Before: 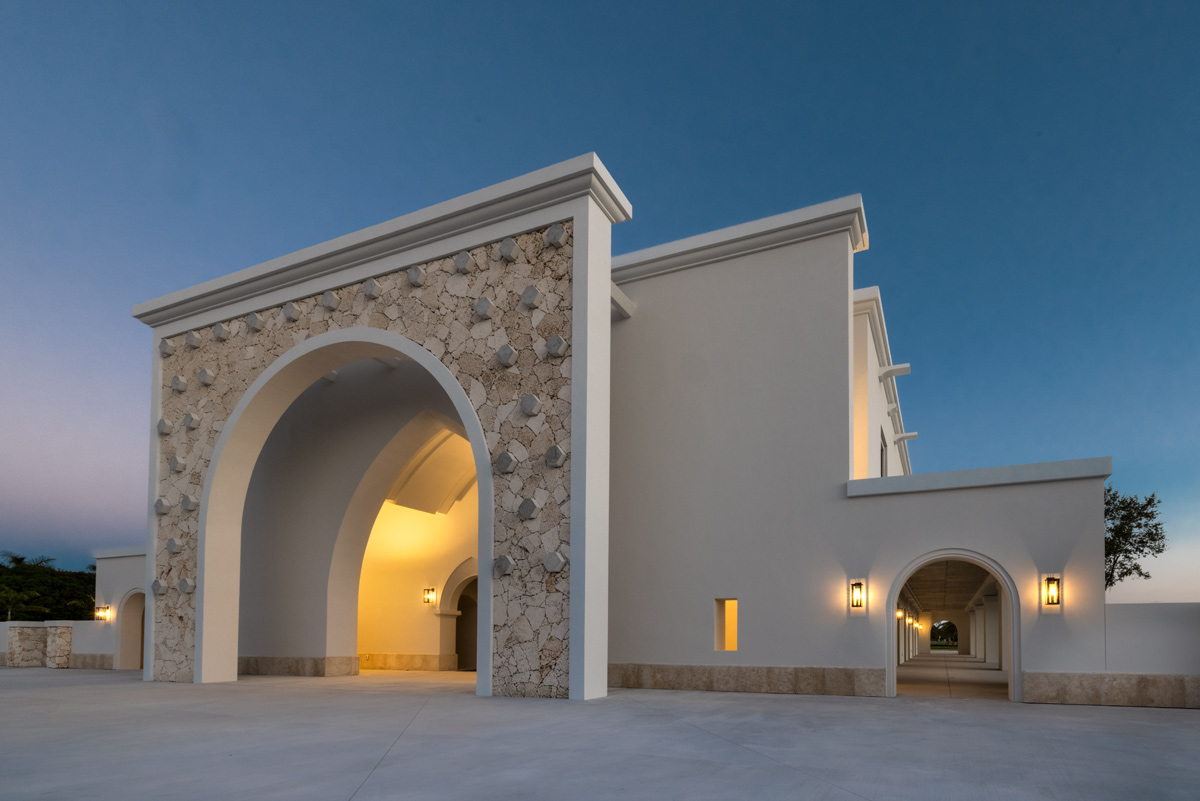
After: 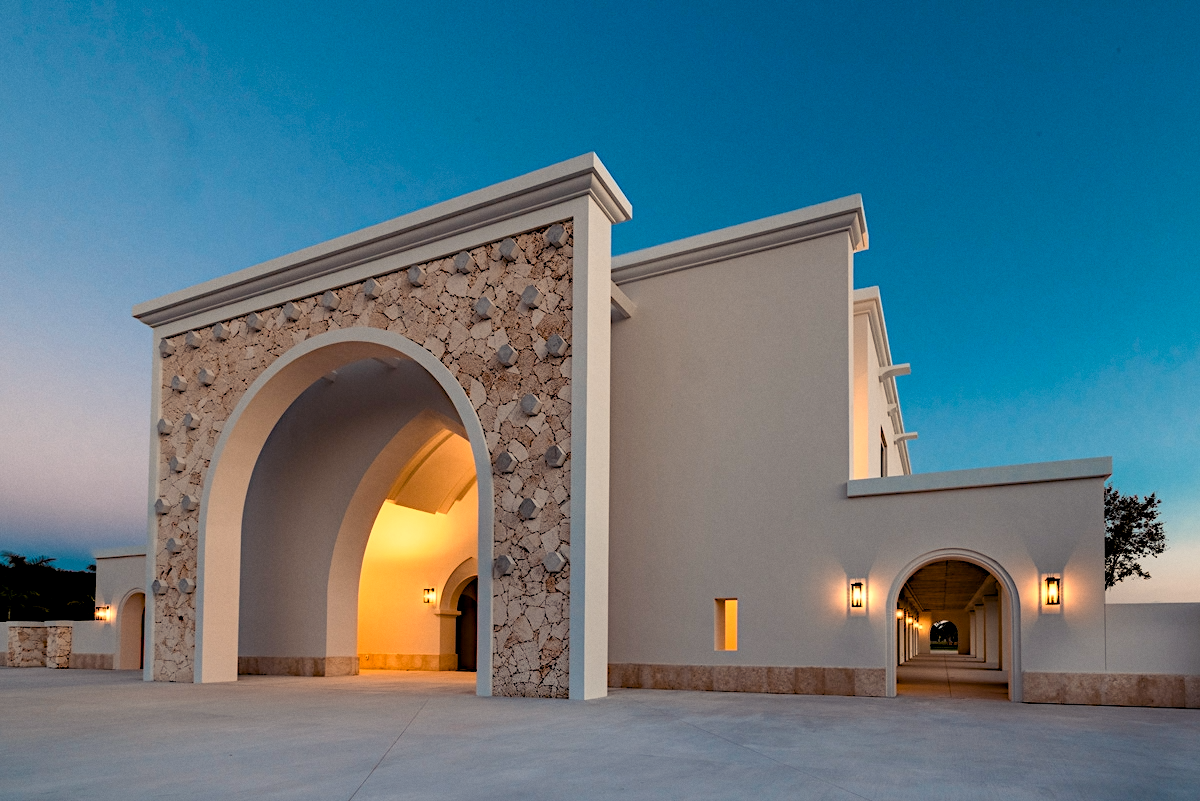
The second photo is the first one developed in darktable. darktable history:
haze removal: strength -0.05
contrast equalizer "negative clarity": octaves 7, y [[0.6 ×6], [0.55 ×6], [0 ×6], [0 ×6], [0 ×6]], mix -0.3
diffuse or sharpen "bloom 20%": radius span 32, 1st order speed 50%, 2nd order speed 50%, 3rd order speed 50%, 4th order speed 50% | blend: blend mode normal, opacity 20%; mask: uniform (no mask)
diffuse or sharpen "_builtin_sharpen demosaicing | AA filter": edge sensitivity 1, 1st order anisotropy 100%, 2nd order anisotropy 100%, 3rd order anisotropy 100%, 4th order anisotropy 100%, 1st order speed -25%, 2nd order speed -25%, 3rd order speed -25%, 4th order speed -25%
tone equalizer "_builtin_contrast tone curve | soft": -8 EV -0.417 EV, -7 EV -0.389 EV, -6 EV -0.333 EV, -5 EV -0.222 EV, -3 EV 0.222 EV, -2 EV 0.333 EV, -1 EV 0.389 EV, +0 EV 0.417 EV, edges refinement/feathering 500, mask exposure compensation -1.57 EV, preserve details no
color balance rgb "creative | pacific": shadows lift › chroma 3%, shadows lift › hue 280.8°, power › hue 330°, highlights gain › chroma 3%, highlights gain › hue 75.6°, global offset › luminance -1%, perceptual saturation grading › global saturation 20%, perceptual saturation grading › highlights -25%, perceptual saturation grading › shadows 50%, global vibrance 20%
color equalizer "creative | pacific": saturation › orange 1.03, saturation › yellow 0.883, saturation › green 0.883, saturation › blue 1.08, saturation › magenta 1.05, hue › orange -4.88, hue › green 8.78, brightness › red 1.06, brightness › orange 1.08, brightness › yellow 0.916, brightness › green 0.916, brightness › cyan 1.04, brightness › blue 1.12, brightness › magenta 1.07
rgb primaries "creative | pacific": red hue -0.042, red purity 1.1, green hue 0.047, green purity 1.12, blue hue -0.089, blue purity 0.88
grain: coarseness 0.09 ISO, strength 10% | blend: blend mode normal, opacity 100%; mask: uniform (no mask)
